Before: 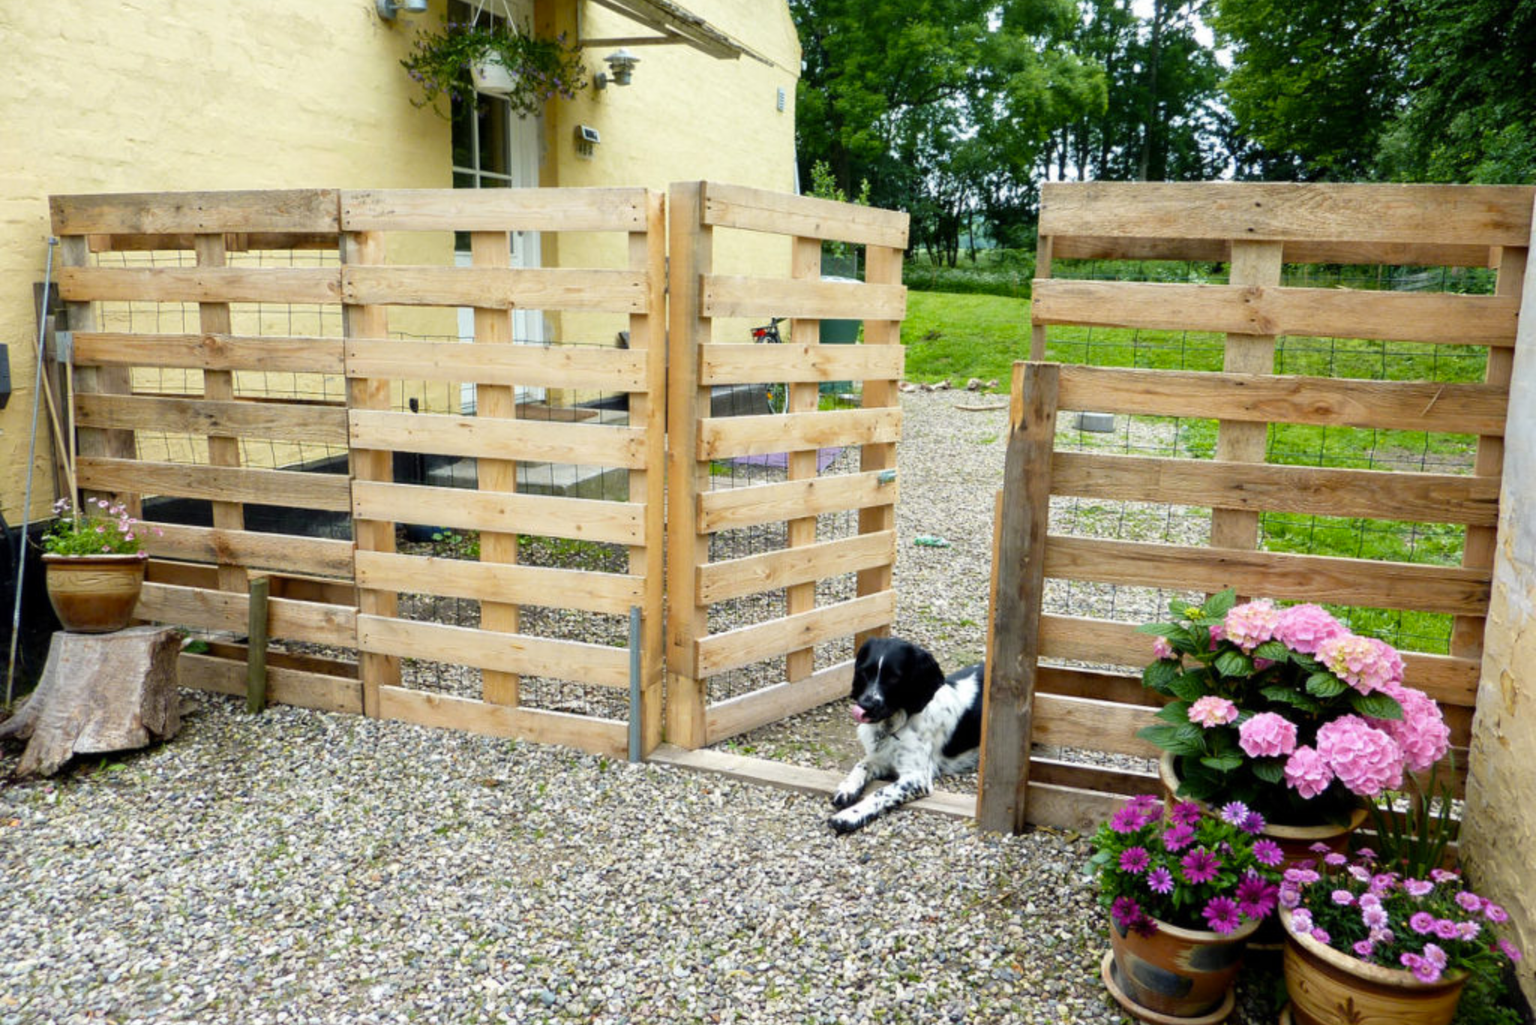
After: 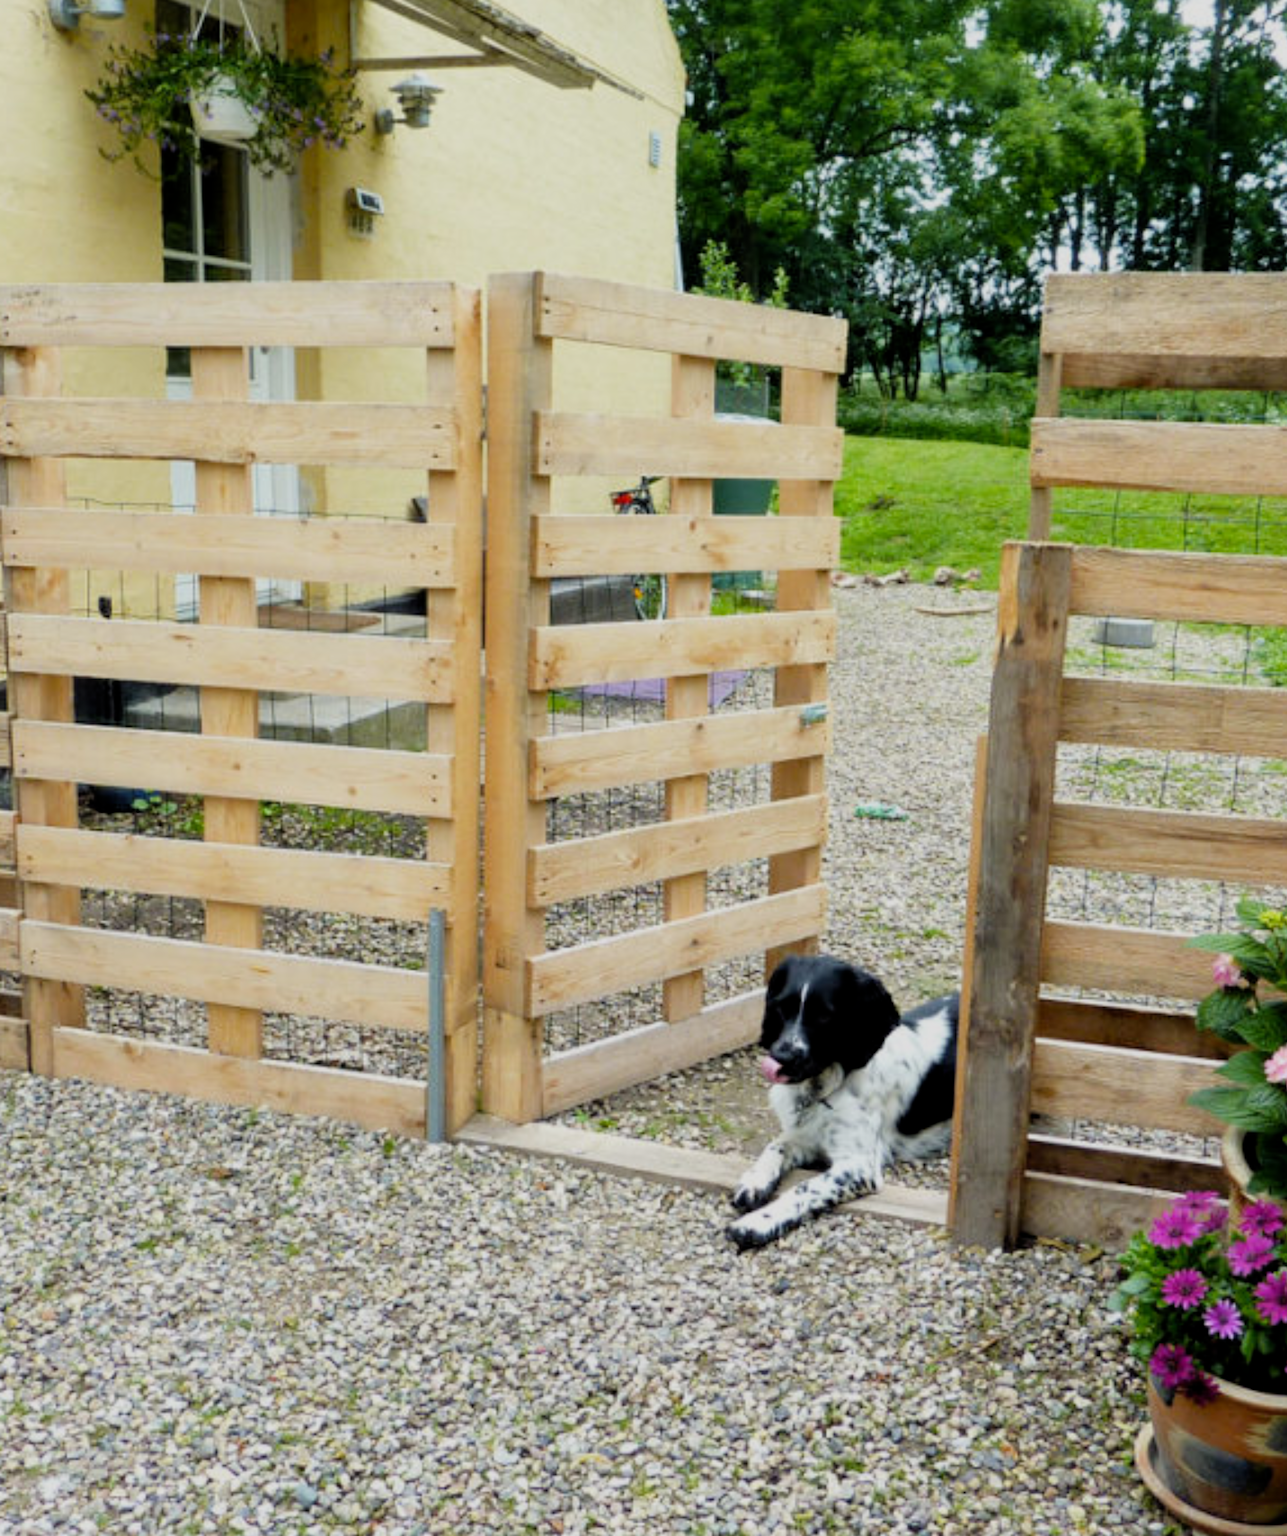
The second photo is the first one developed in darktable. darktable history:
crop and rotate: left 22.396%, right 21.599%
filmic rgb: middle gray luminance 18.42%, black relative exposure -11.24 EV, white relative exposure 3.73 EV, target black luminance 0%, hardness 5.85, latitude 58.13%, contrast 0.964, shadows ↔ highlights balance 49.95%
